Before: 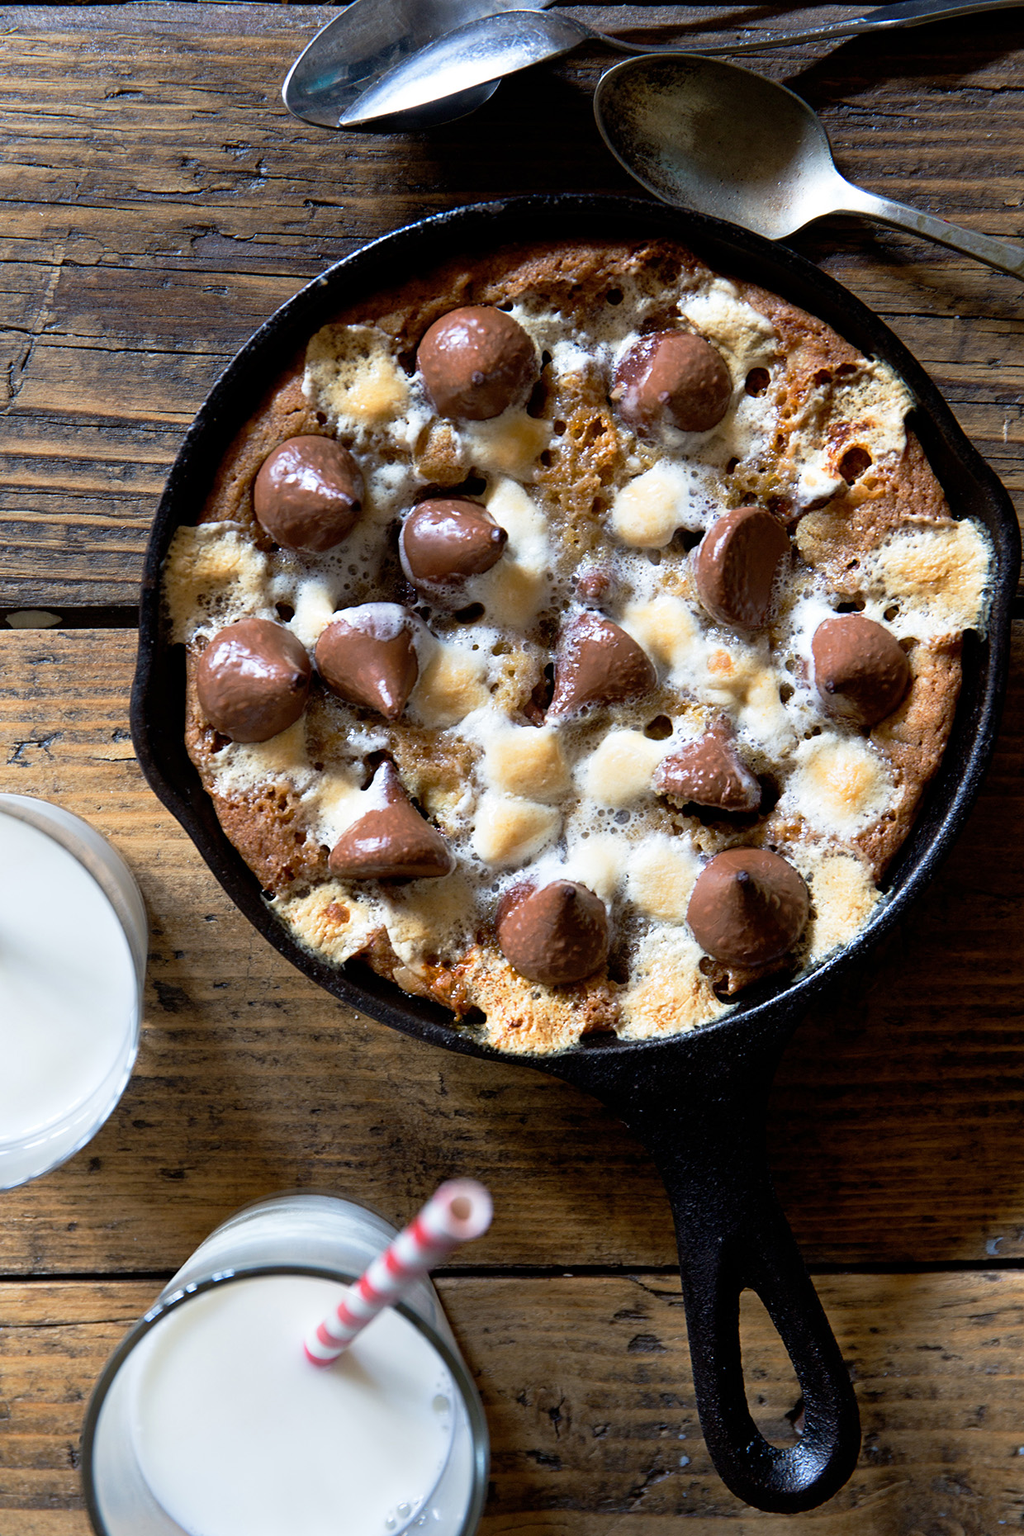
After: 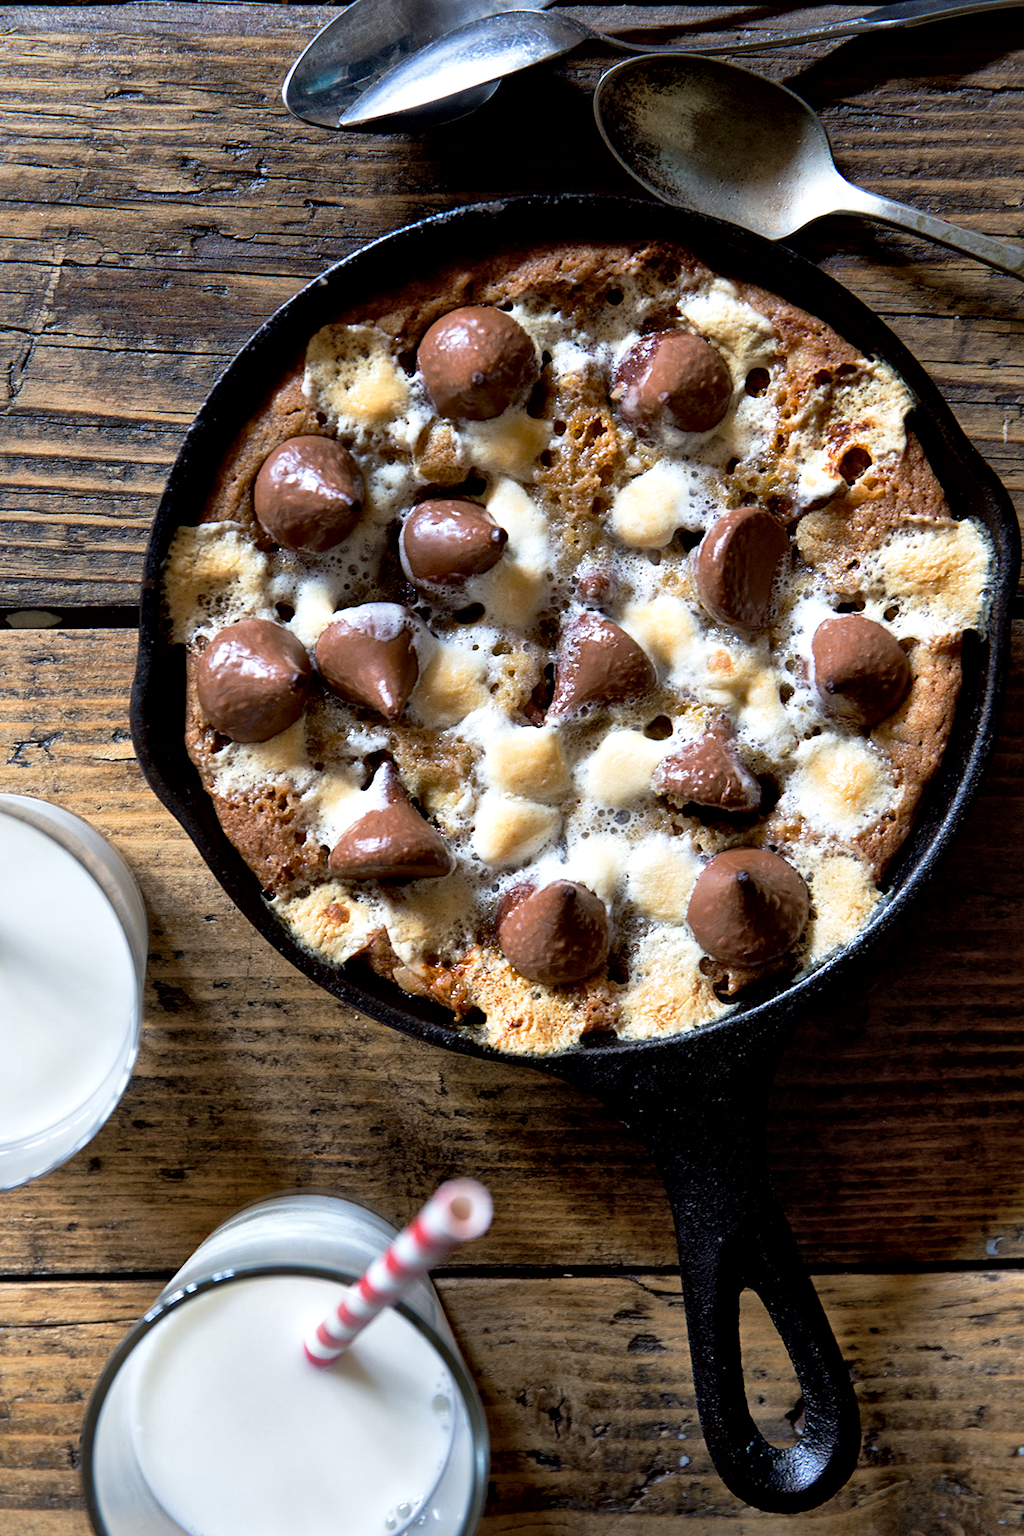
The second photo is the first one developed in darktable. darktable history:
local contrast: mode bilateral grid, contrast 21, coarseness 50, detail 172%, midtone range 0.2
